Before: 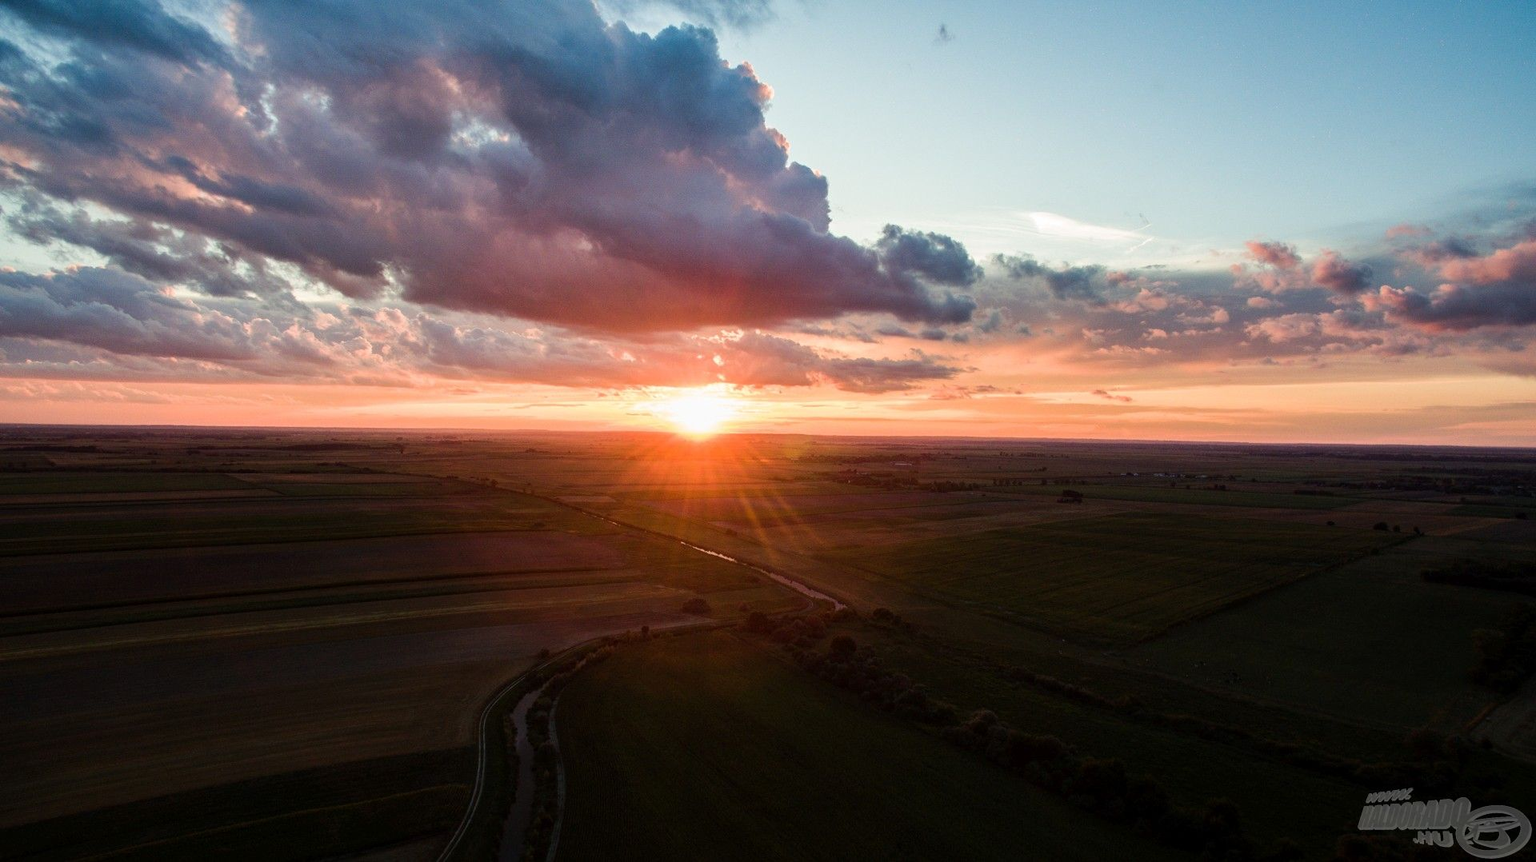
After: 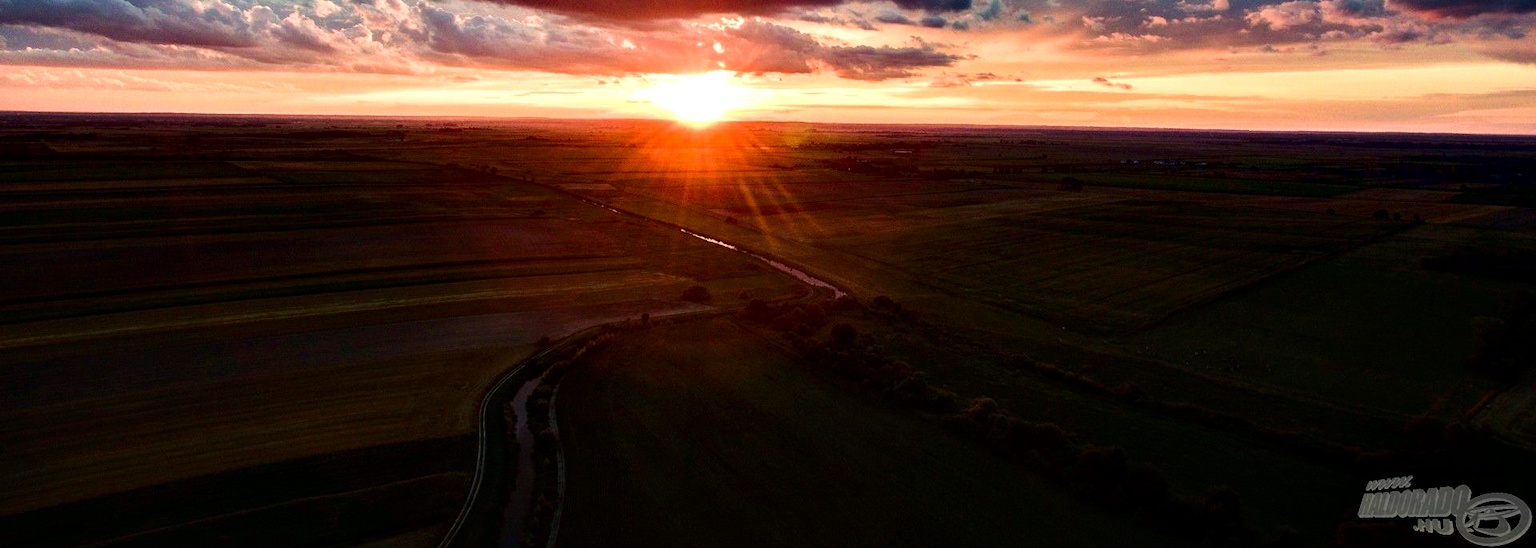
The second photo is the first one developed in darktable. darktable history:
contrast brightness saturation: contrast 0.127, brightness -0.053, saturation 0.155
velvia: on, module defaults
crop and rotate: top 36.311%
contrast equalizer: y [[0.6 ×6], [0.55 ×6], [0 ×6], [0 ×6], [0 ×6]]
